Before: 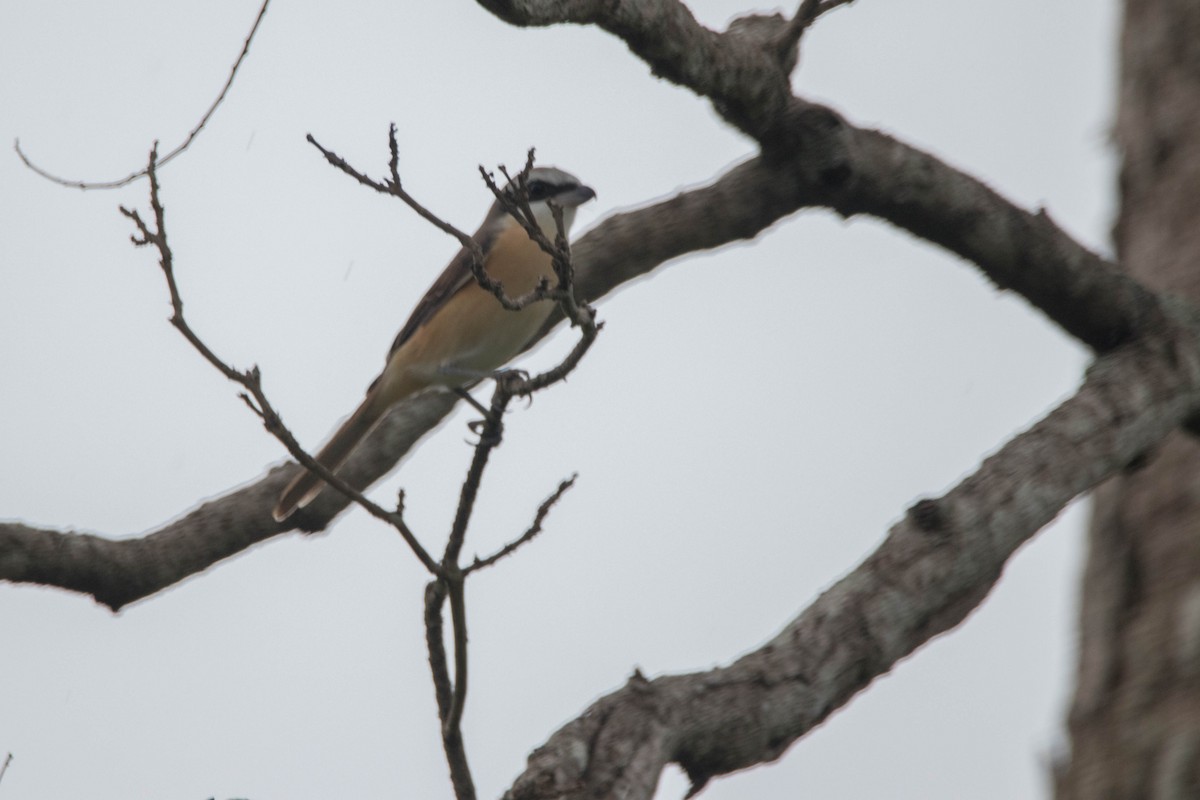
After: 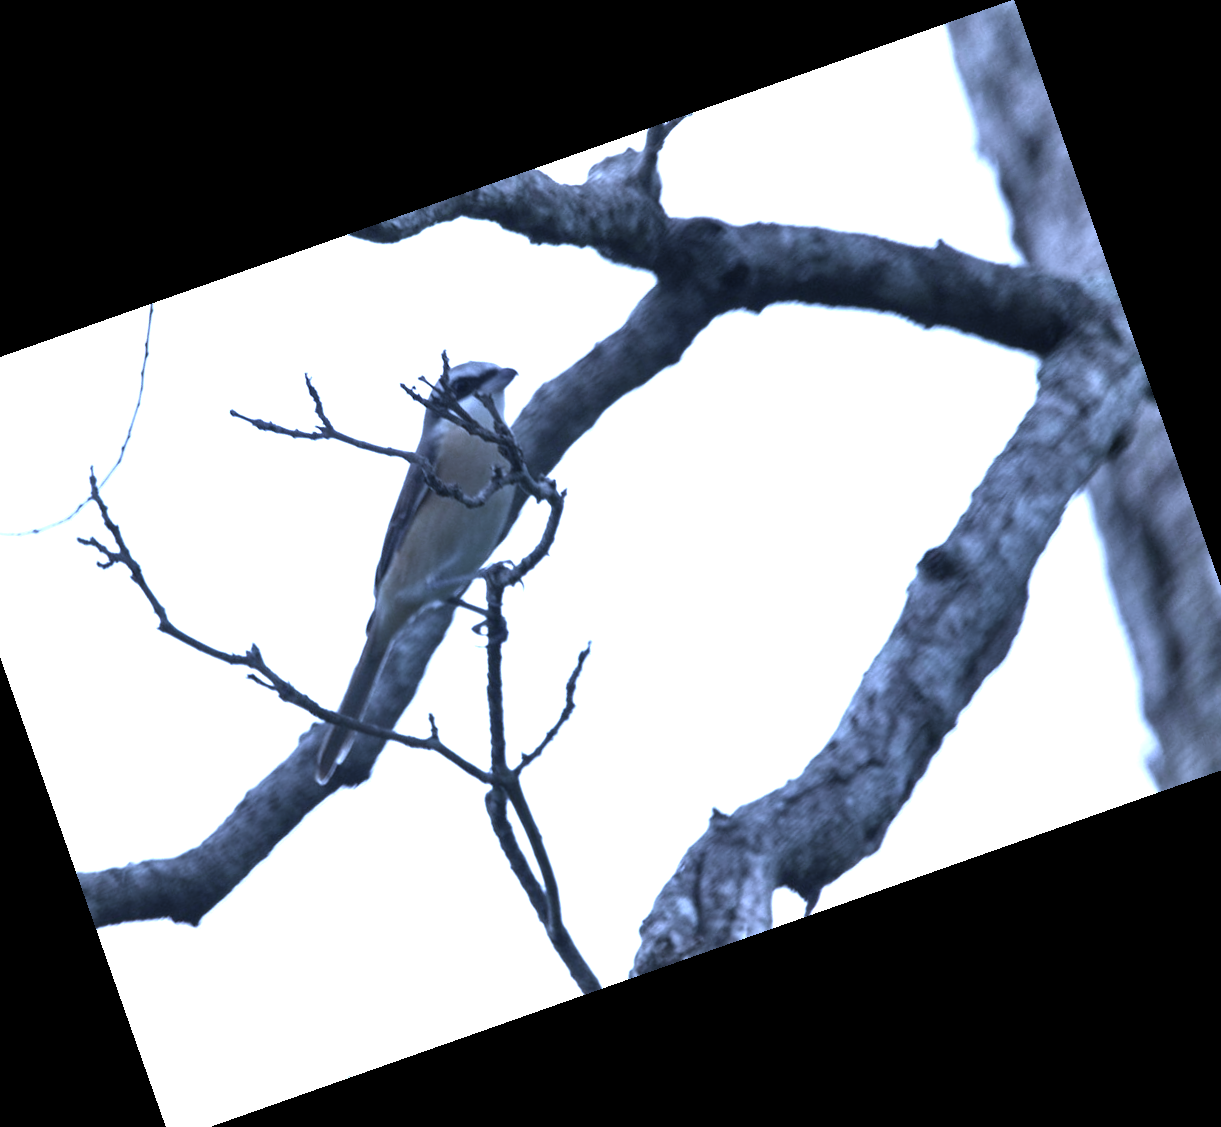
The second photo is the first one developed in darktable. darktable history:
rotate and perspective: rotation 0.226°, lens shift (vertical) -0.042, crop left 0.023, crop right 0.982, crop top 0.006, crop bottom 0.994
crop and rotate: angle 19.43°, left 6.812%, right 4.125%, bottom 1.087%
color calibration: output R [0.972, 0.068, -0.094, 0], output G [-0.178, 1.216, -0.086, 0], output B [0.095, -0.136, 0.98, 0], illuminant custom, x 0.371, y 0.381, temperature 4283.16 K
white balance: red 0.766, blue 1.537
color zones: curves: ch0 [(0, 0.613) (0.01, 0.613) (0.245, 0.448) (0.498, 0.529) (0.642, 0.665) (0.879, 0.777) (0.99, 0.613)]; ch1 [(0, 0.272) (0.219, 0.127) (0.724, 0.346)]
shadows and highlights: shadows 52.42, soften with gaussian
